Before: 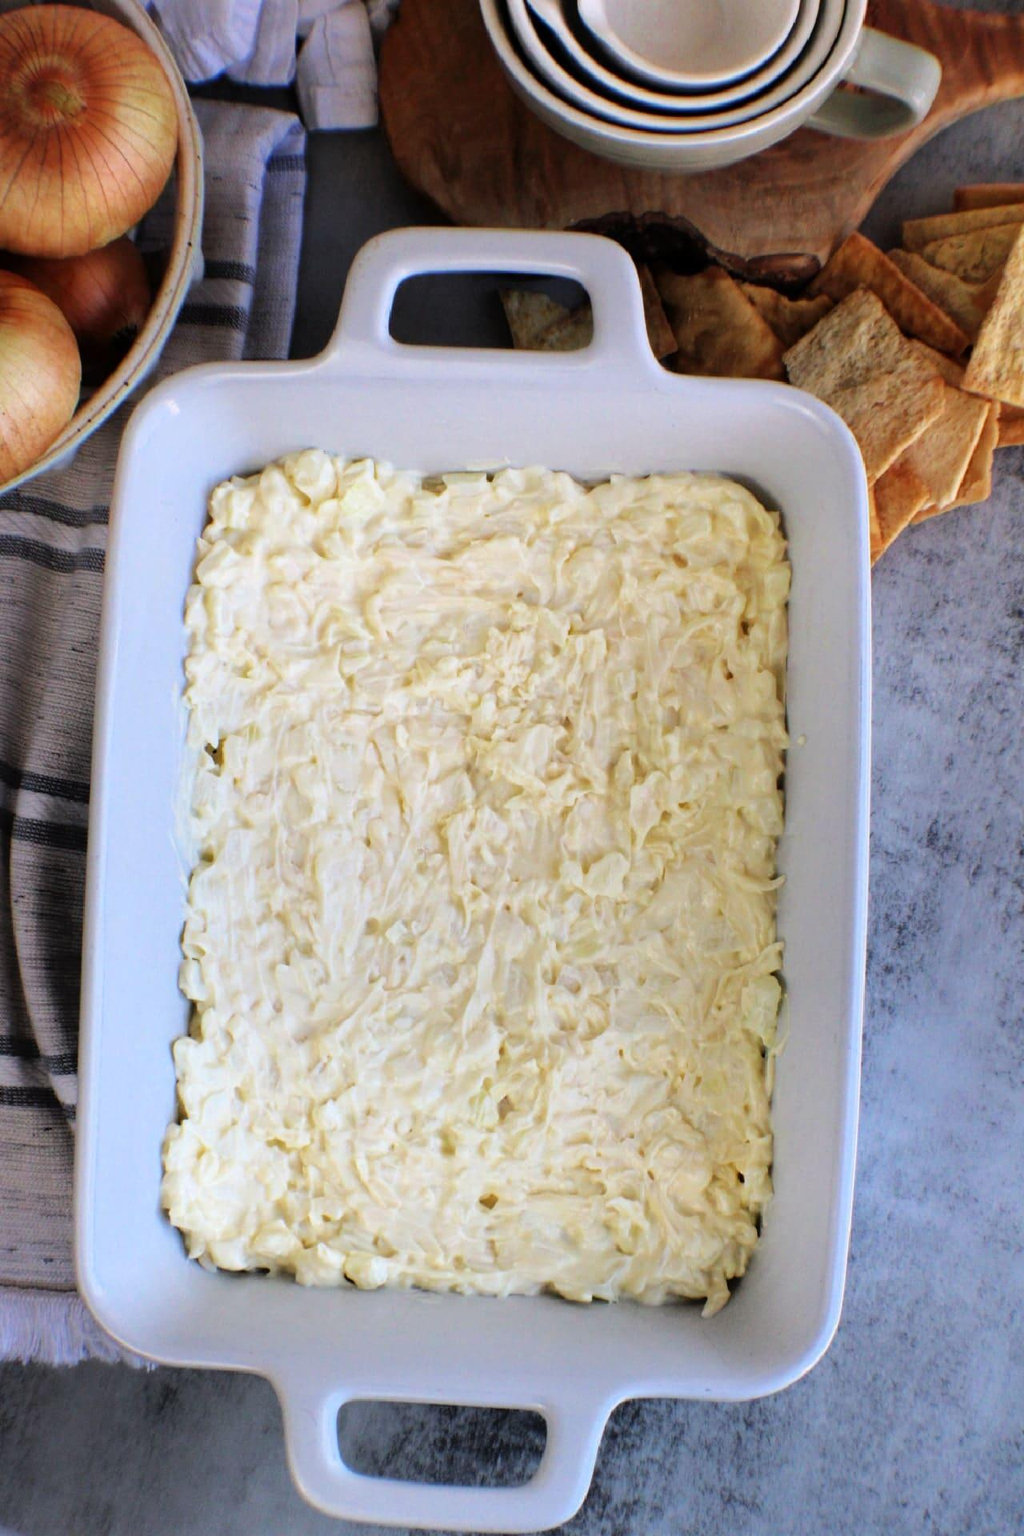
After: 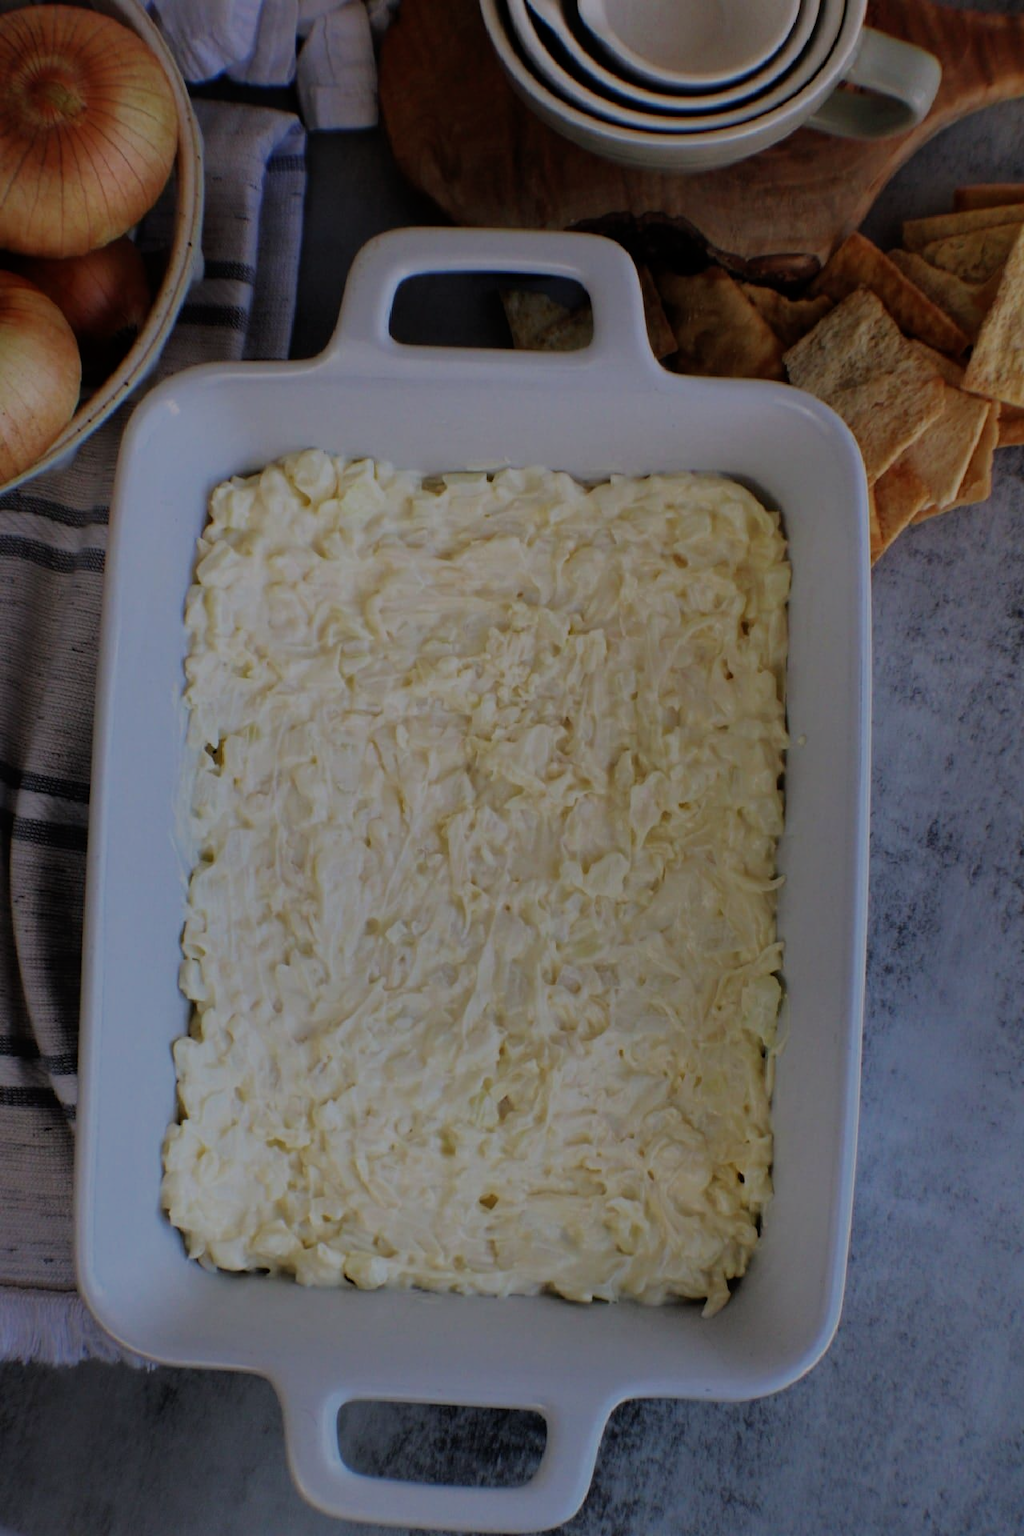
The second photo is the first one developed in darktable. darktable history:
exposure: exposure -1.445 EV, compensate exposure bias true, compensate highlight preservation false
